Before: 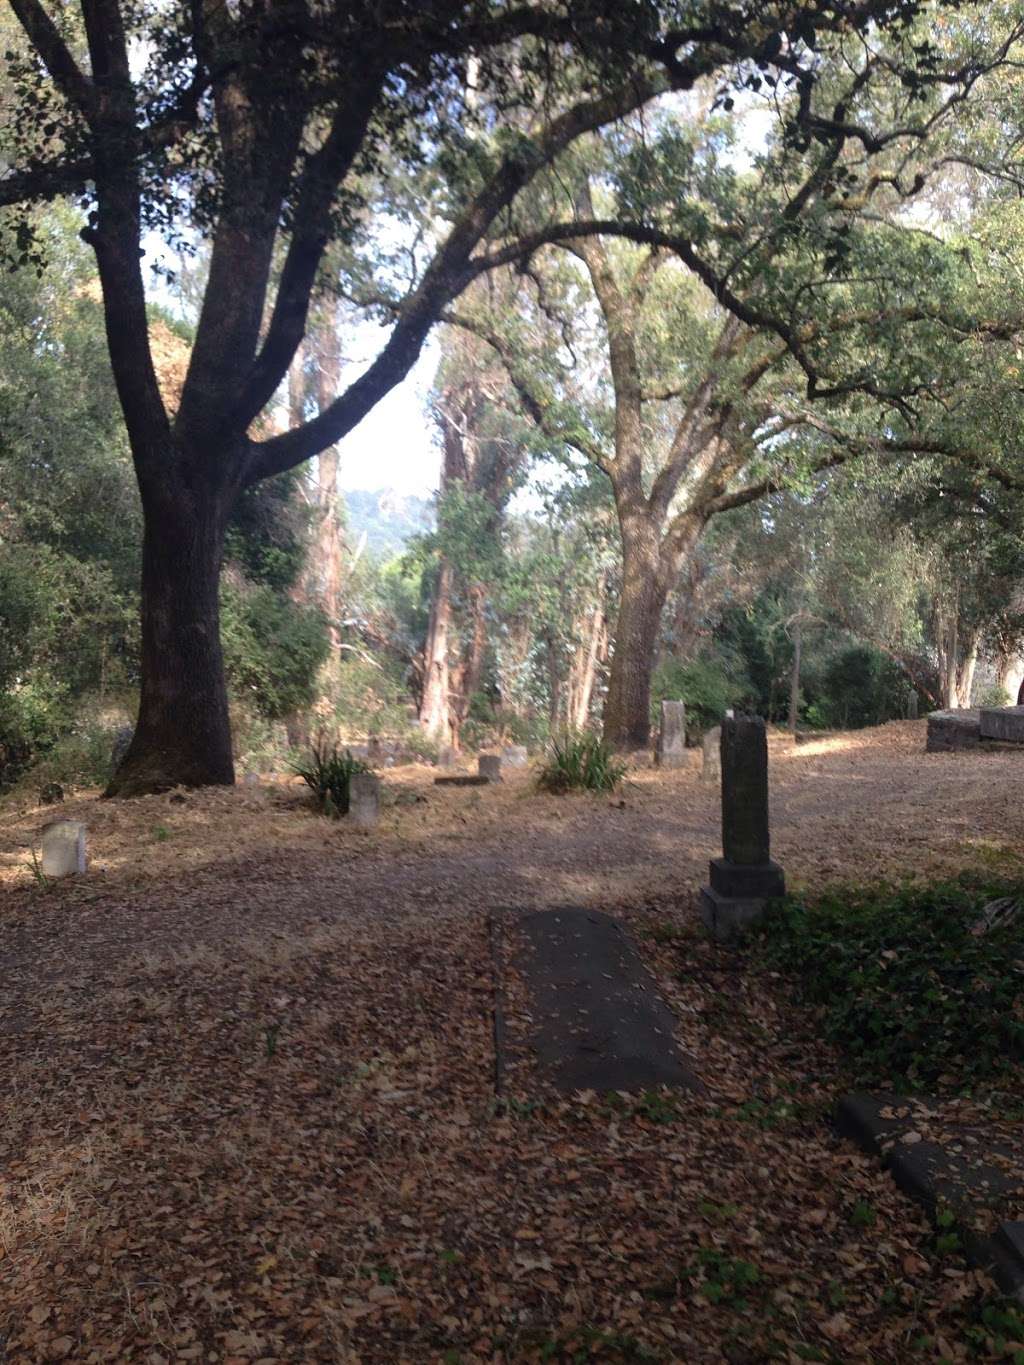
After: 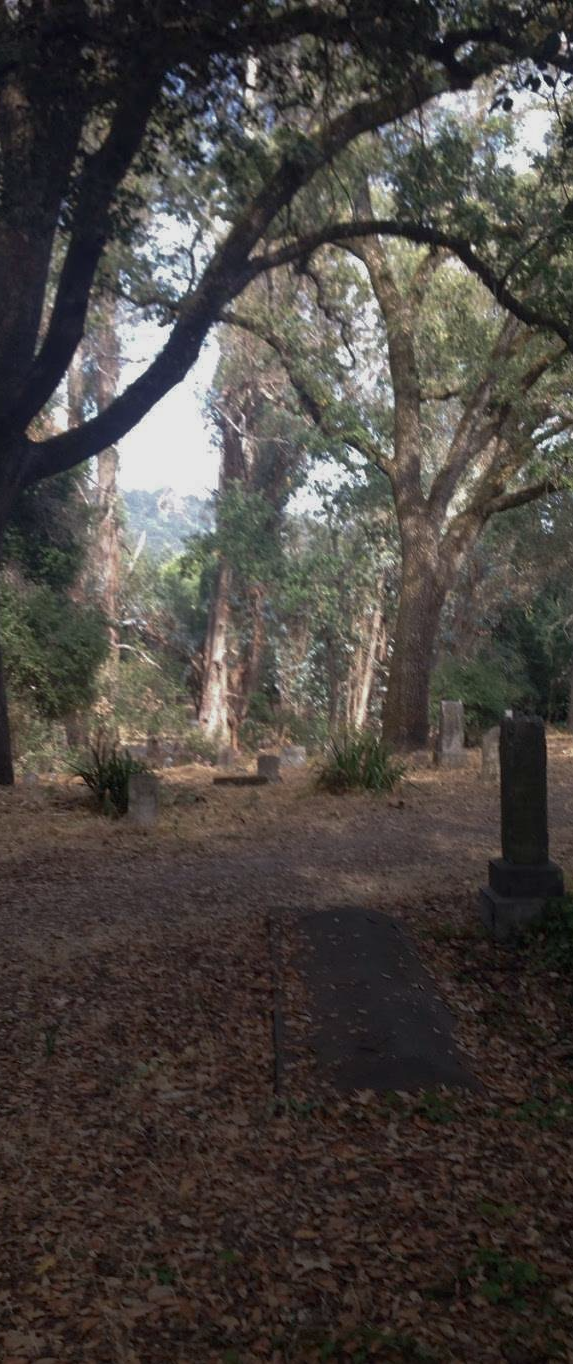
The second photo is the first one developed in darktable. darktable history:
tone curve: curves: ch0 [(0, 0) (0.91, 0.76) (0.997, 0.913)], color space Lab, linked channels, preserve colors none
crop: left 21.674%, right 22.086%
